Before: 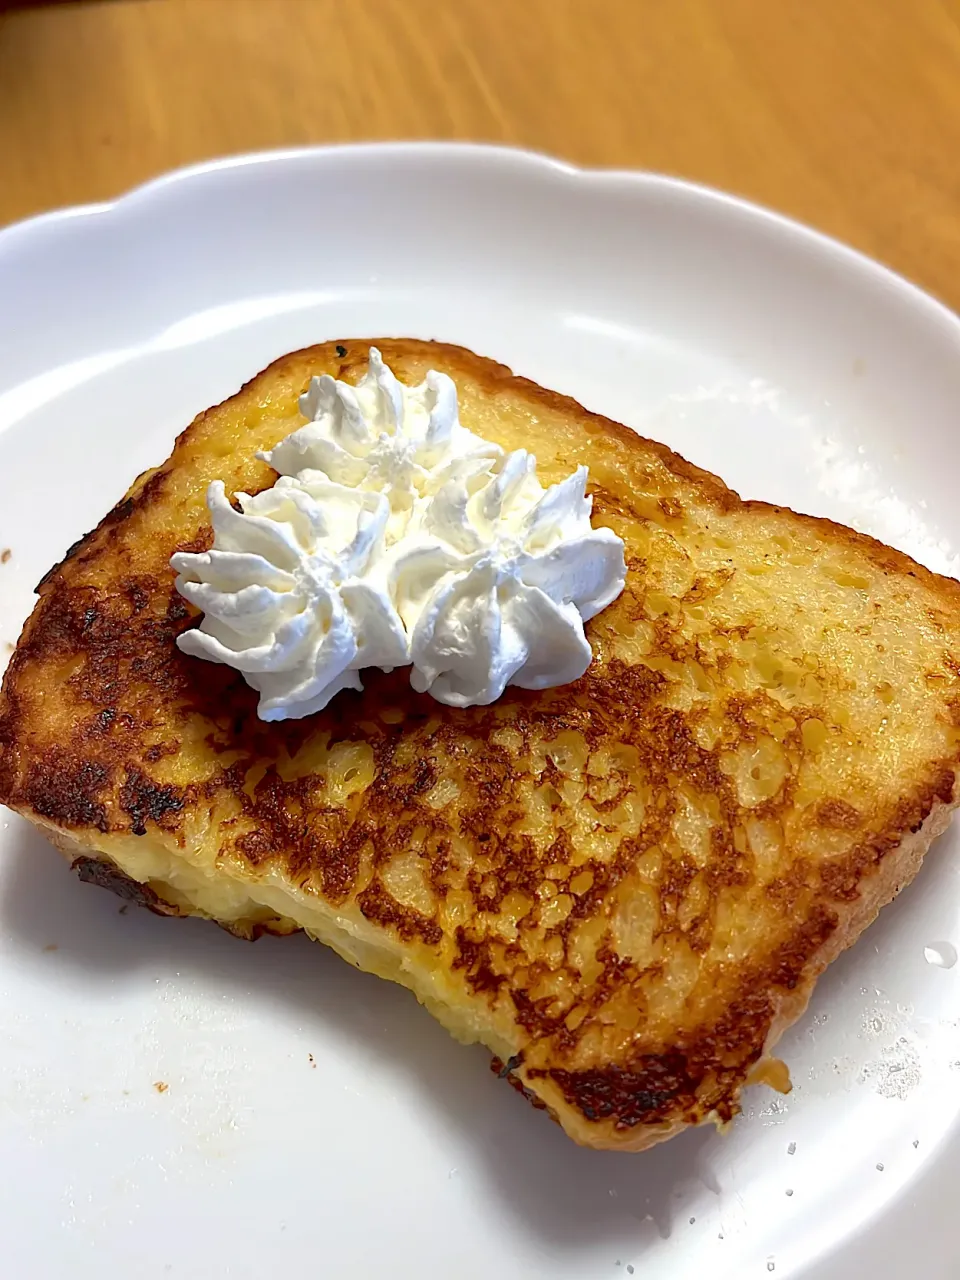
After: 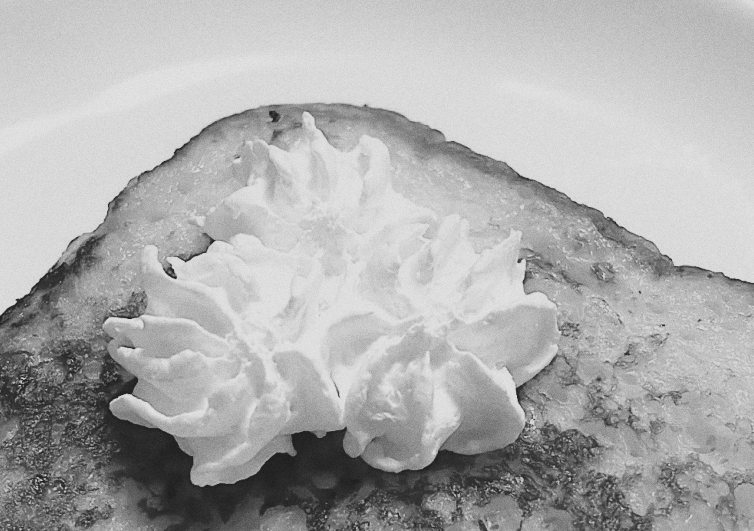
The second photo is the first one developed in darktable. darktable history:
tone curve: curves: ch0 [(0, 0) (0.048, 0.024) (0.099, 0.082) (0.227, 0.255) (0.407, 0.482) (0.543, 0.634) (0.719, 0.77) (0.837, 0.843) (1, 0.906)]; ch1 [(0, 0) (0.3, 0.268) (0.404, 0.374) (0.475, 0.463) (0.501, 0.499) (0.514, 0.502) (0.551, 0.541) (0.643, 0.648) (0.682, 0.674) (0.802, 0.812) (1, 1)]; ch2 [(0, 0) (0.259, 0.207) (0.323, 0.311) (0.364, 0.368) (0.442, 0.461) (0.498, 0.498) (0.531, 0.528) (0.581, 0.602) (0.629, 0.659) (0.768, 0.728) (1, 1)], color space Lab, independent channels, preserve colors none
color balance: lift [1.01, 1, 1, 1], gamma [1.097, 1, 1, 1], gain [0.85, 1, 1, 1]
monochrome: on, module defaults
color balance rgb: perceptual saturation grading › global saturation 30%, global vibrance 20%
grain: coarseness 0.09 ISO
crop: left 7.036%, top 18.398%, right 14.379%, bottom 40.043%
